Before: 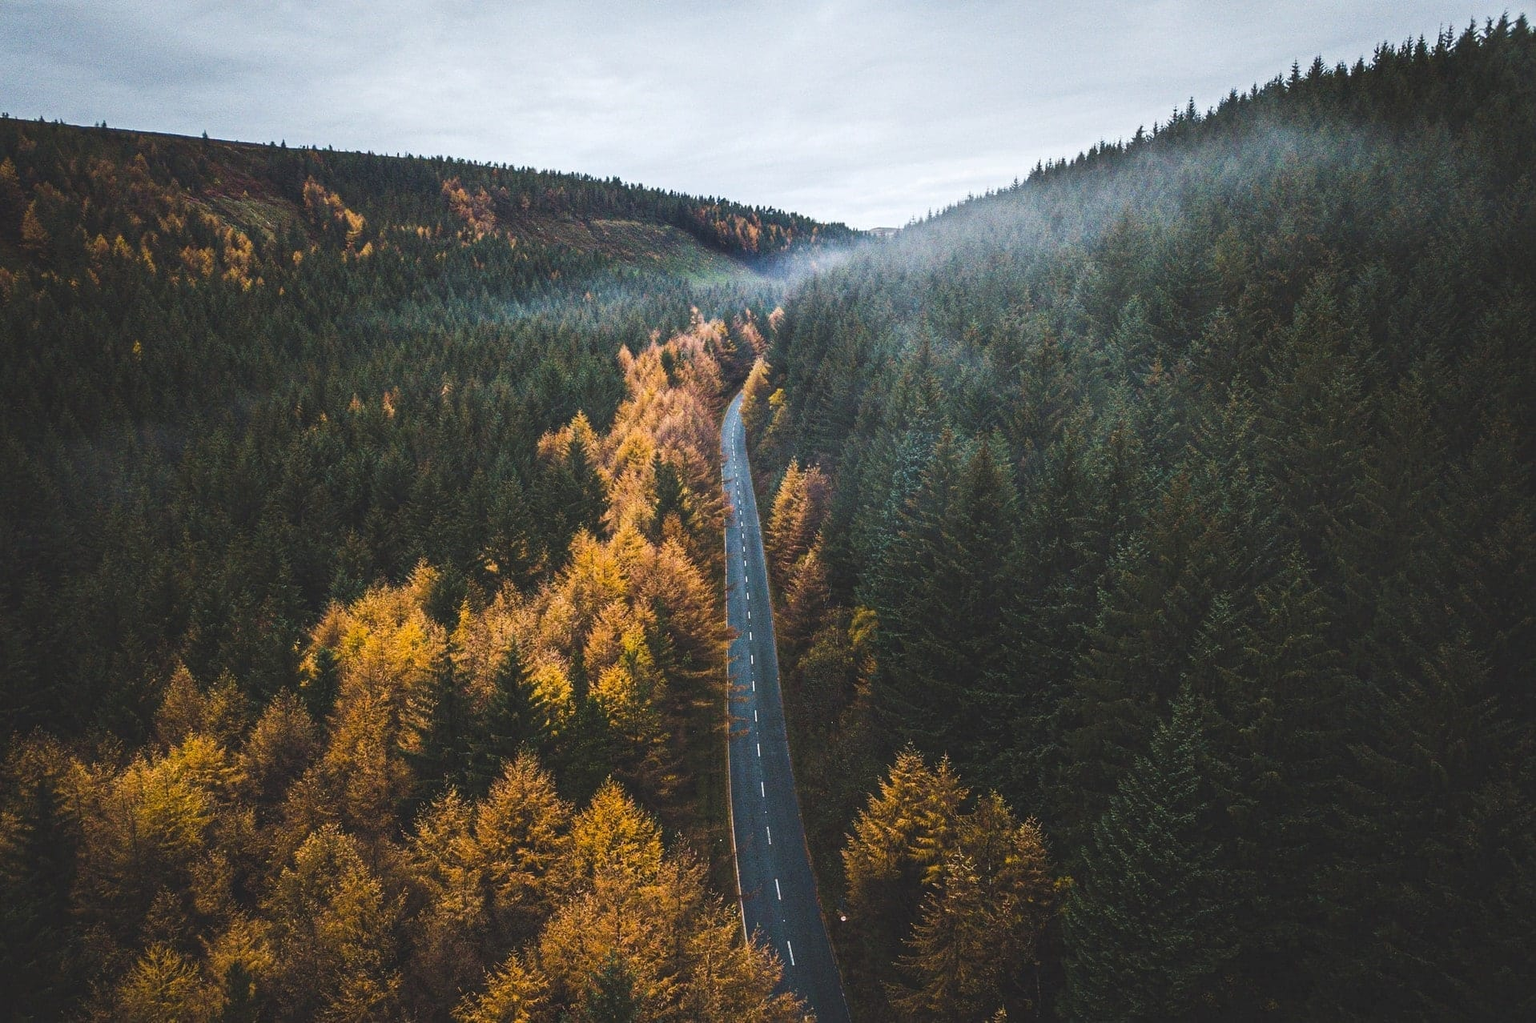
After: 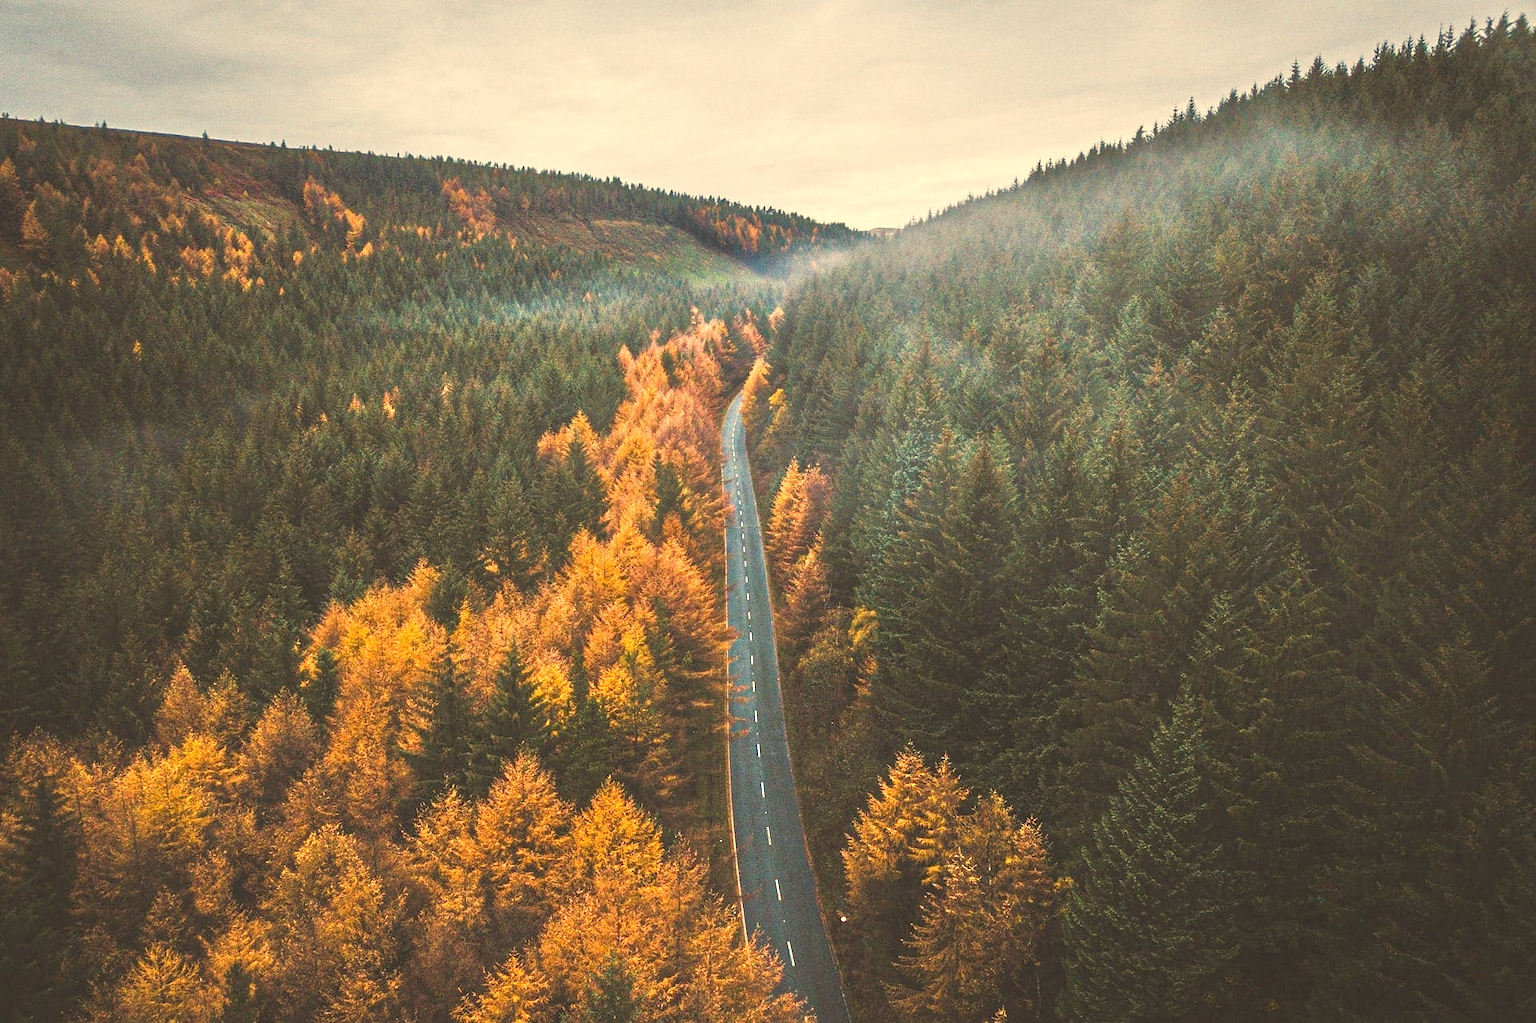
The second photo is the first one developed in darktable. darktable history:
tone equalizer: -7 EV 0.15 EV, -6 EV 0.6 EV, -5 EV 1.15 EV, -4 EV 1.33 EV, -3 EV 1.15 EV, -2 EV 0.6 EV, -1 EV 0.15 EV, mask exposure compensation -0.5 EV
white balance: red 1.138, green 0.996, blue 0.812
